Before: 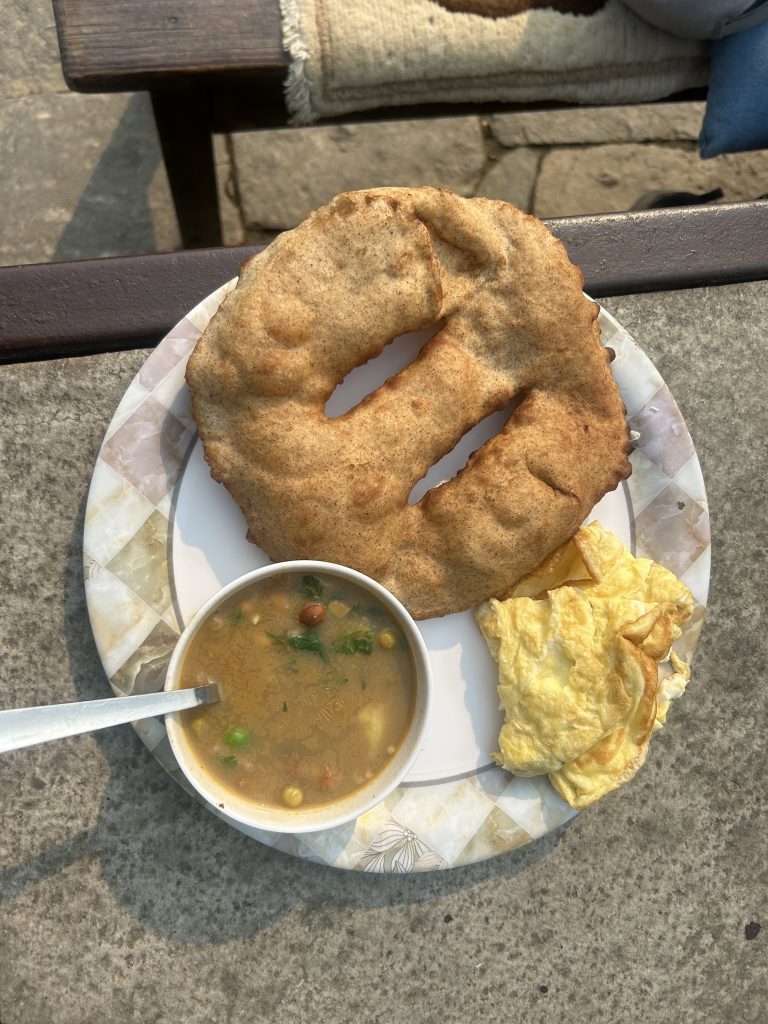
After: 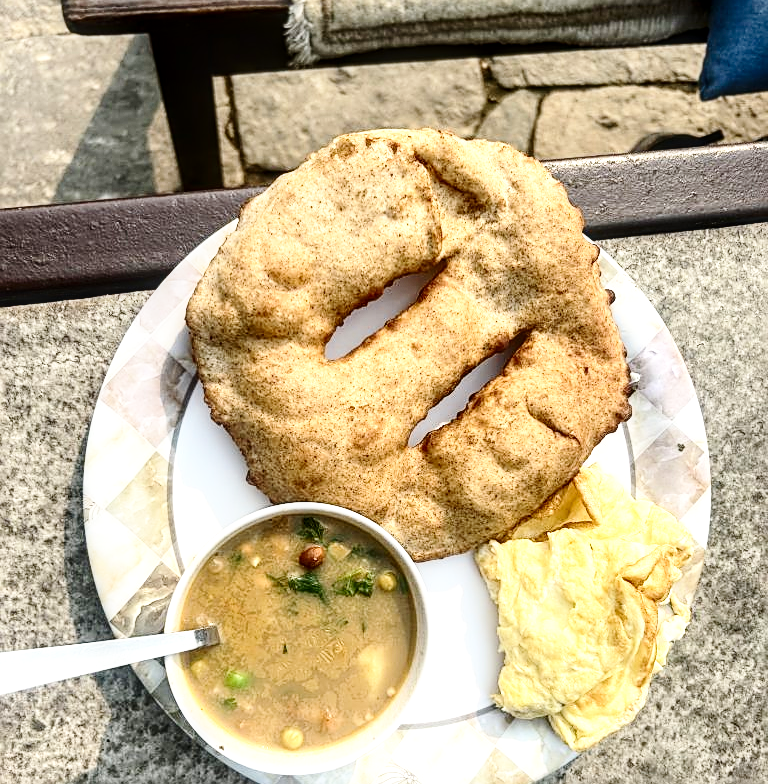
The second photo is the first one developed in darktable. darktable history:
sharpen: on, module defaults
base curve: curves: ch0 [(0, 0) (0.028, 0.03) (0.121, 0.232) (0.46, 0.748) (0.859, 0.968) (1, 1)], preserve colors none
crop: top 5.728%, bottom 17.682%
exposure: black level correction 0, exposure 0 EV, compensate exposure bias true, compensate highlight preservation false
contrast brightness saturation: contrast 0.294
local contrast: detail 130%
